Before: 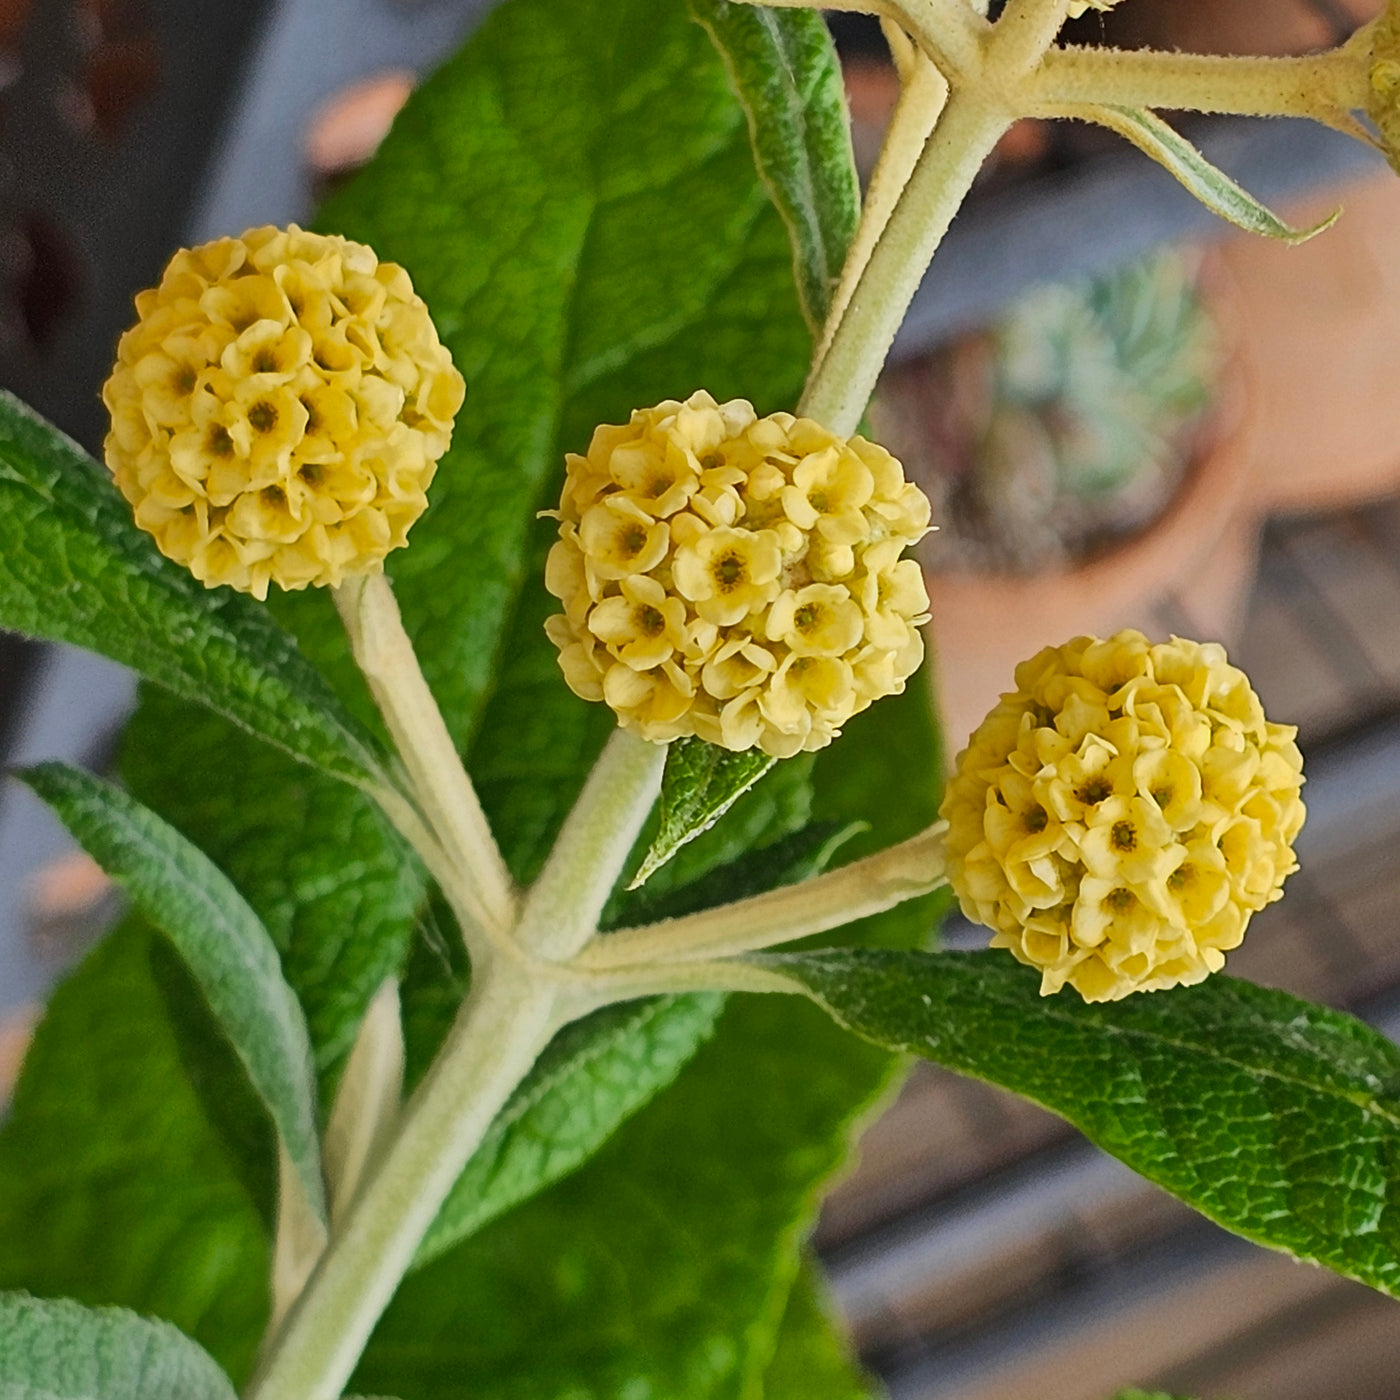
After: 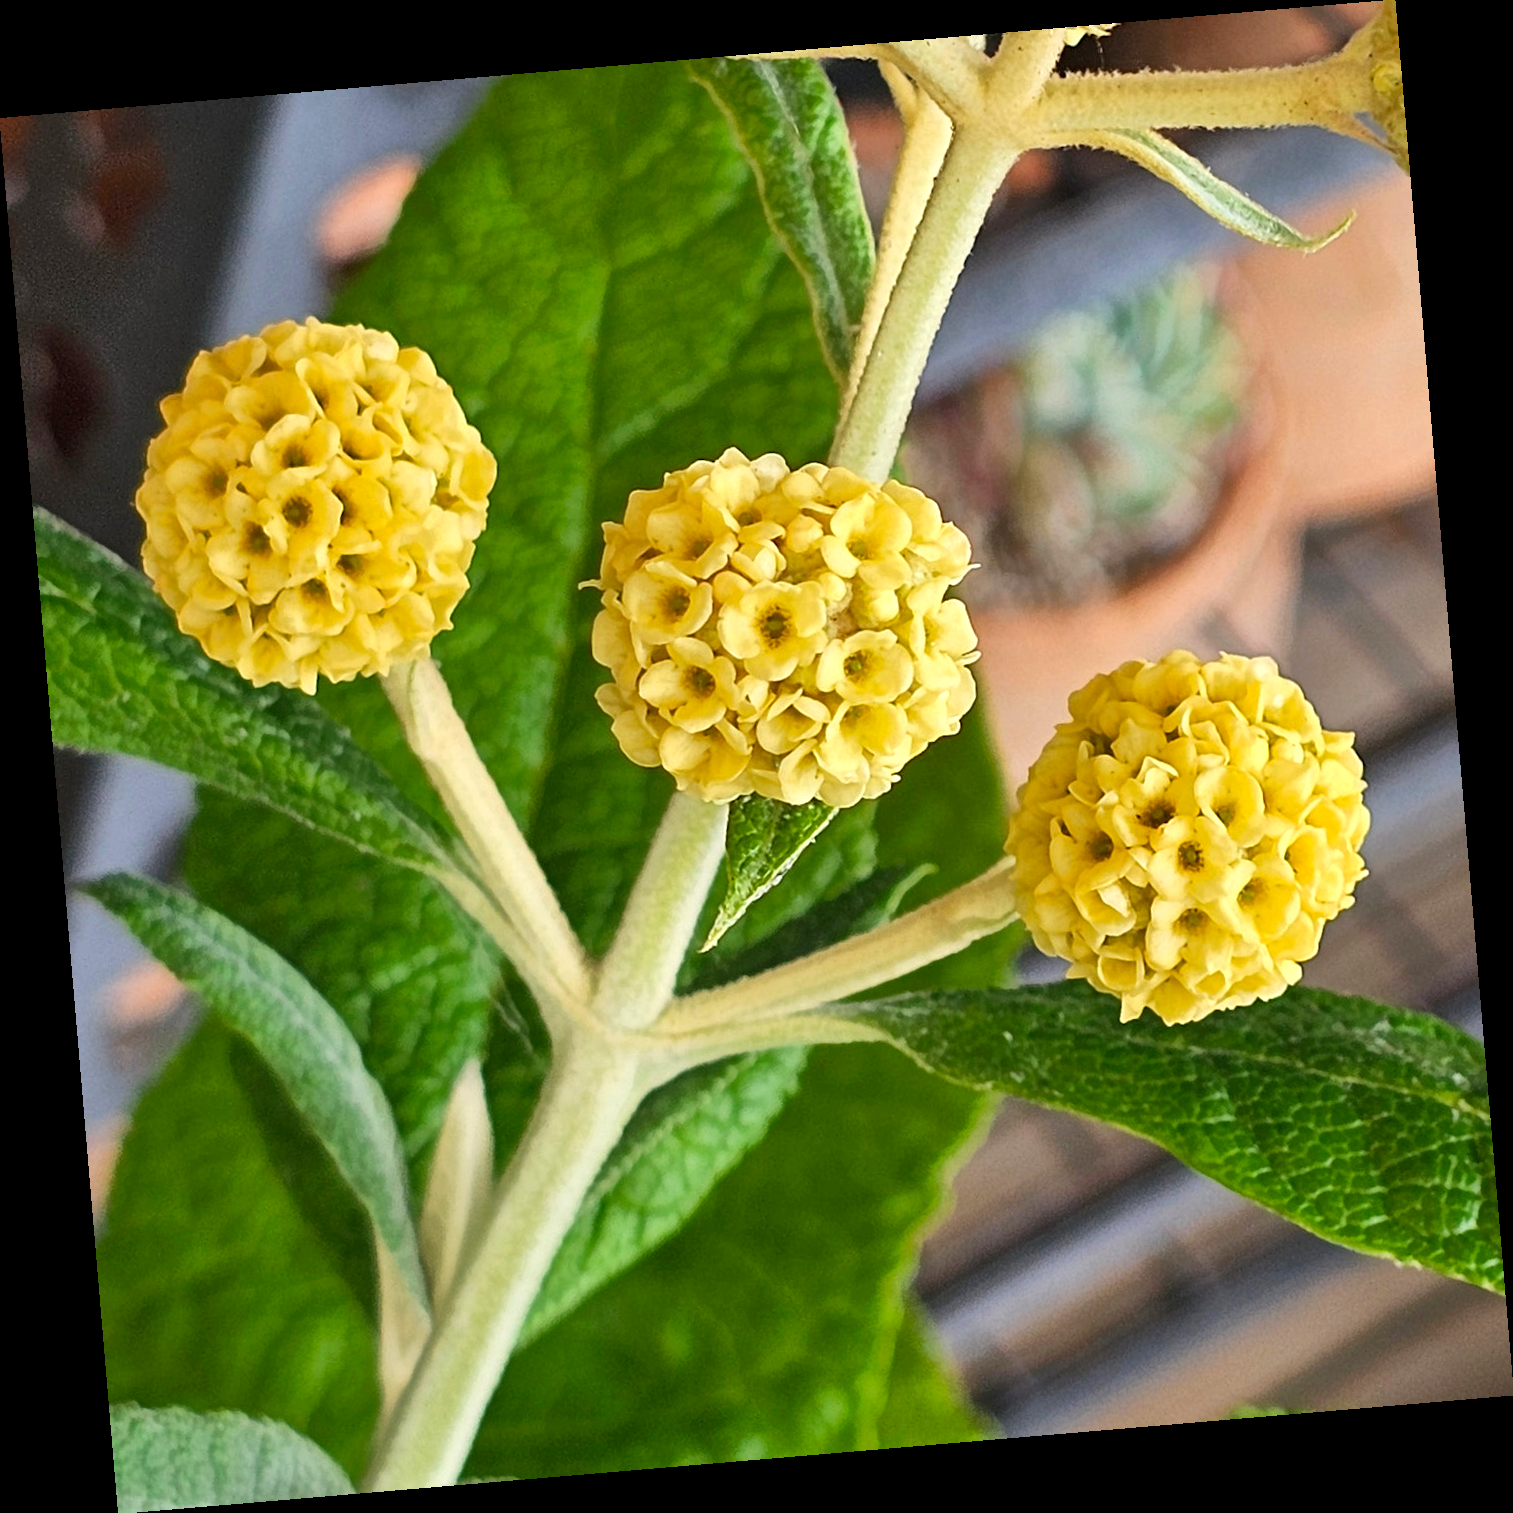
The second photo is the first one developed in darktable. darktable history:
exposure: black level correction 0.001, exposure 0.5 EV, compensate exposure bias true, compensate highlight preservation false
rotate and perspective: rotation -4.86°, automatic cropping off
